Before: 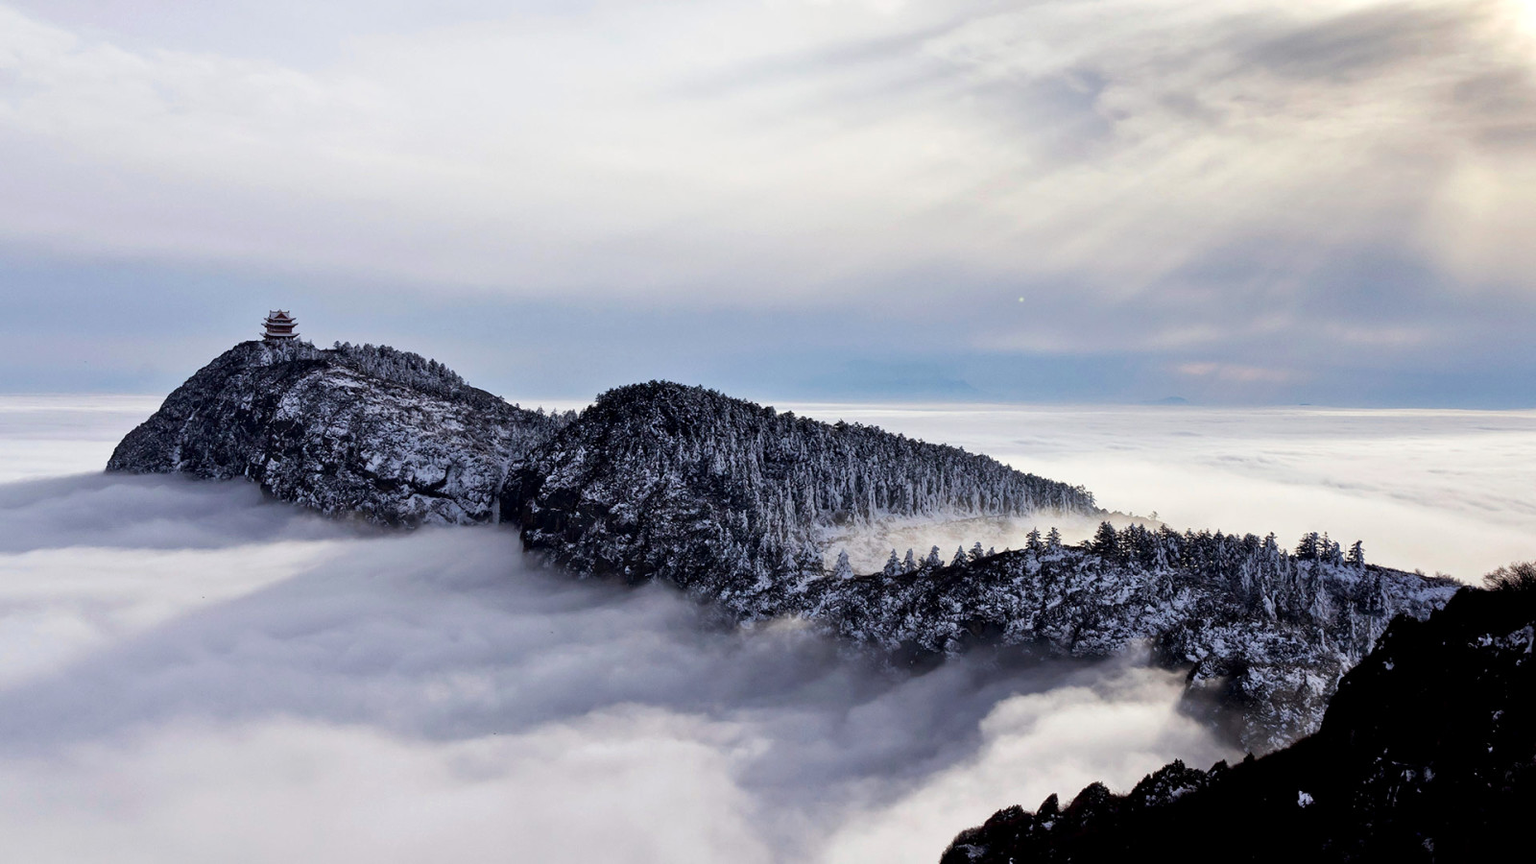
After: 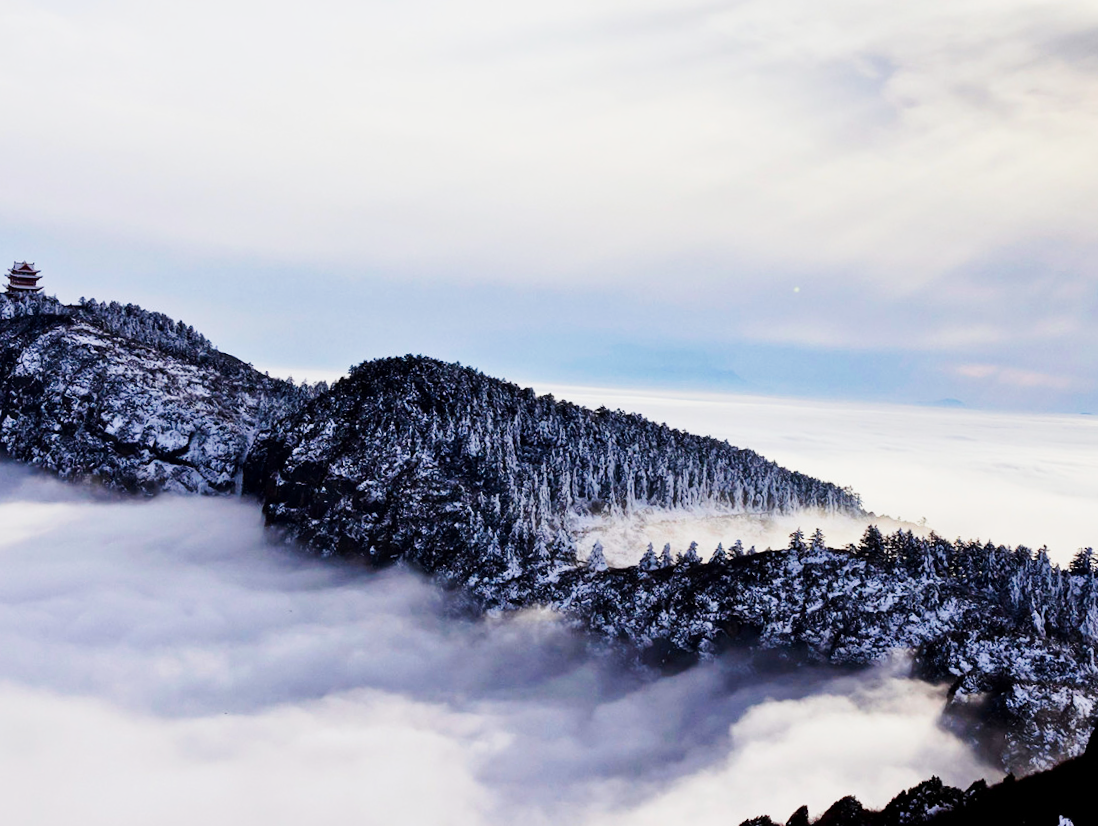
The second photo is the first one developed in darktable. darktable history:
crop and rotate: angle -2.9°, left 14.245%, top 0.024%, right 11.032%, bottom 0.033%
contrast brightness saturation: contrast 0.088, saturation 0.282
tone curve: curves: ch0 [(0, 0) (0.114, 0.083) (0.291, 0.3) (0.447, 0.535) (0.602, 0.712) (0.772, 0.864) (0.999, 0.978)]; ch1 [(0, 0) (0.389, 0.352) (0.458, 0.433) (0.486, 0.474) (0.509, 0.505) (0.535, 0.541) (0.555, 0.557) (0.677, 0.724) (1, 1)]; ch2 [(0, 0) (0.369, 0.388) (0.449, 0.431) (0.501, 0.5) (0.528, 0.552) (0.561, 0.596) (0.697, 0.721) (1, 1)], preserve colors none
